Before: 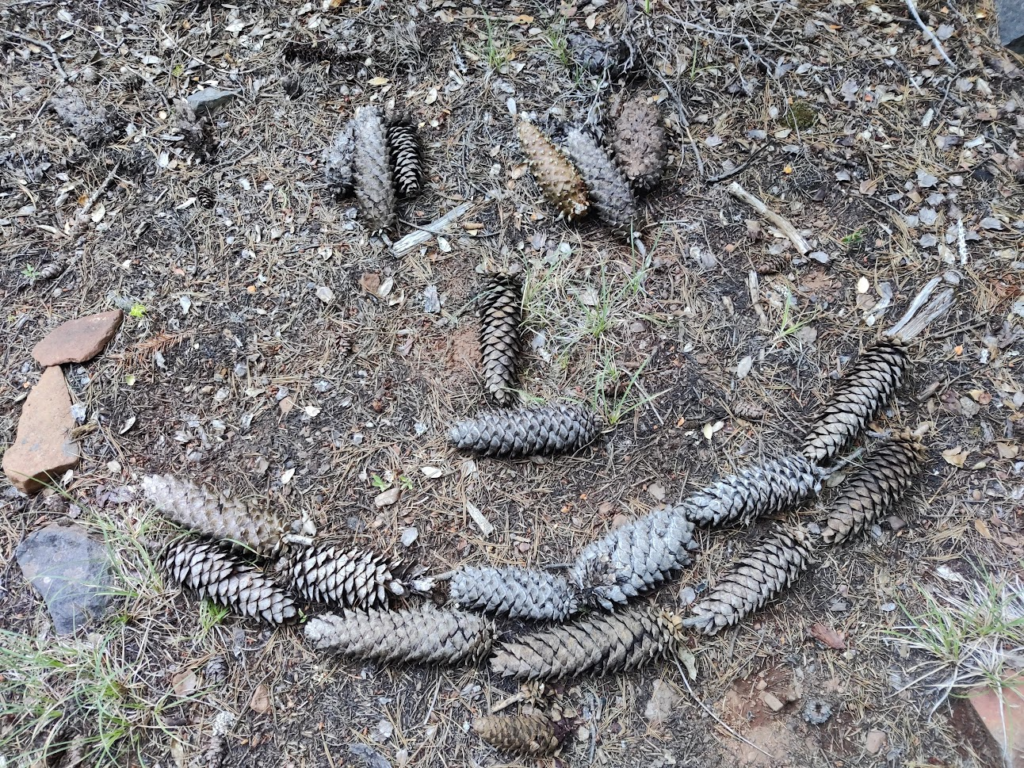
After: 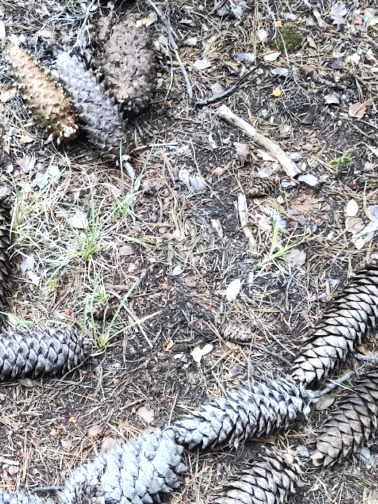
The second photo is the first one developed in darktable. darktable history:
crop and rotate: left 49.936%, top 10.094%, right 13.136%, bottom 24.256%
white balance: emerald 1
exposure: exposure 0.661 EV, compensate highlight preservation false
